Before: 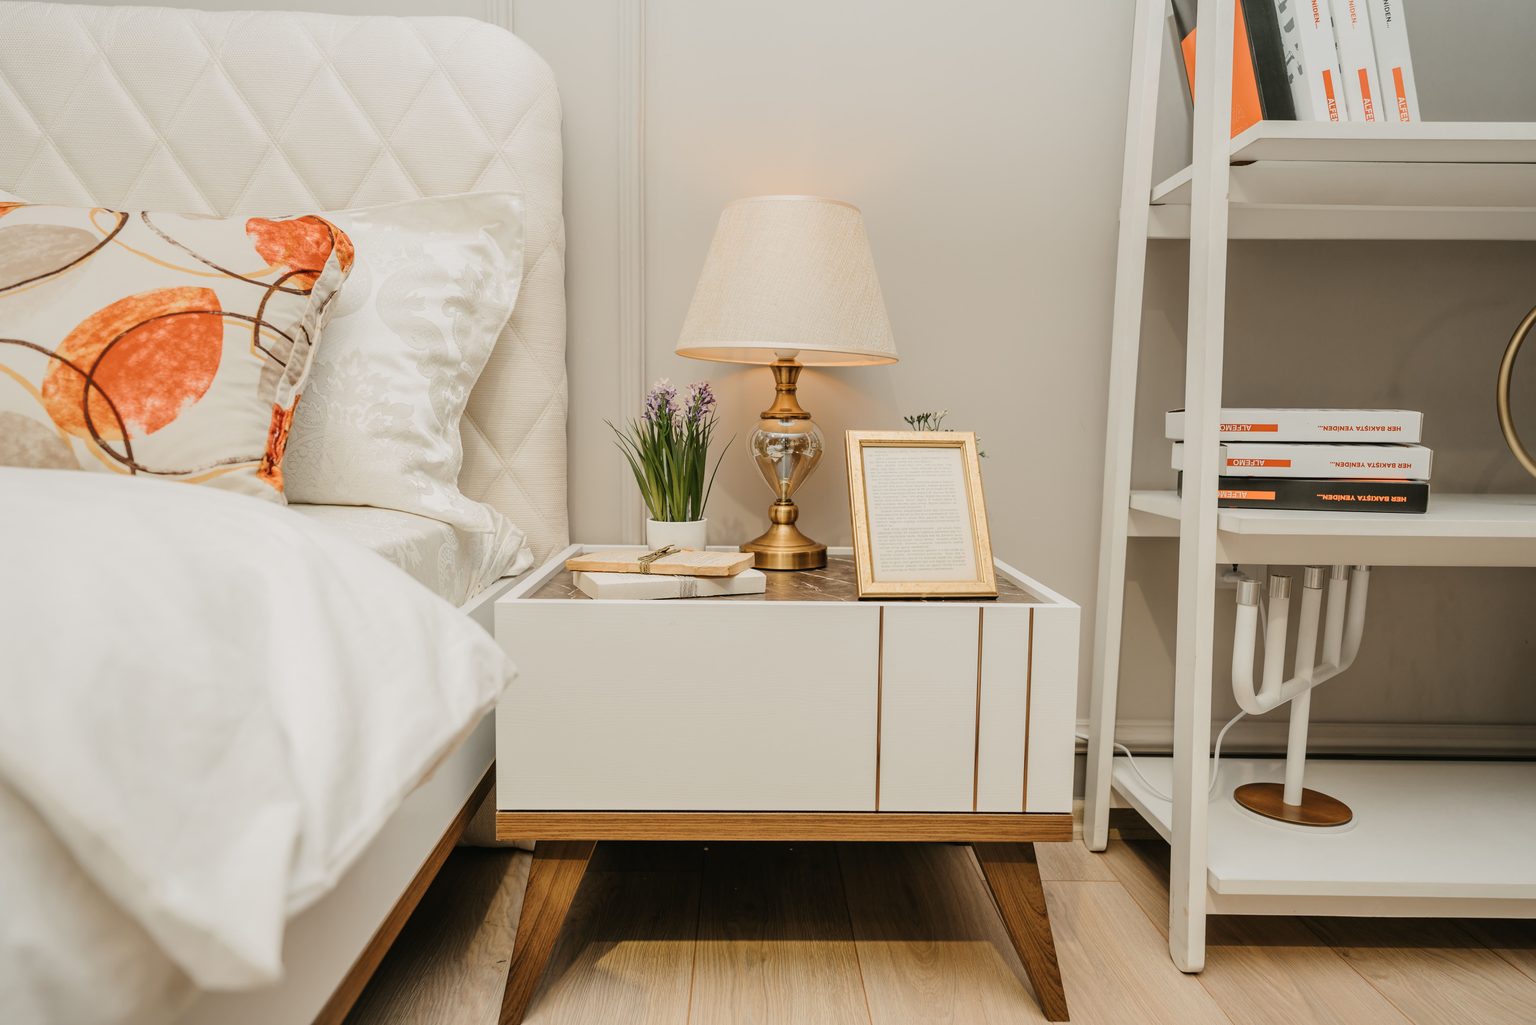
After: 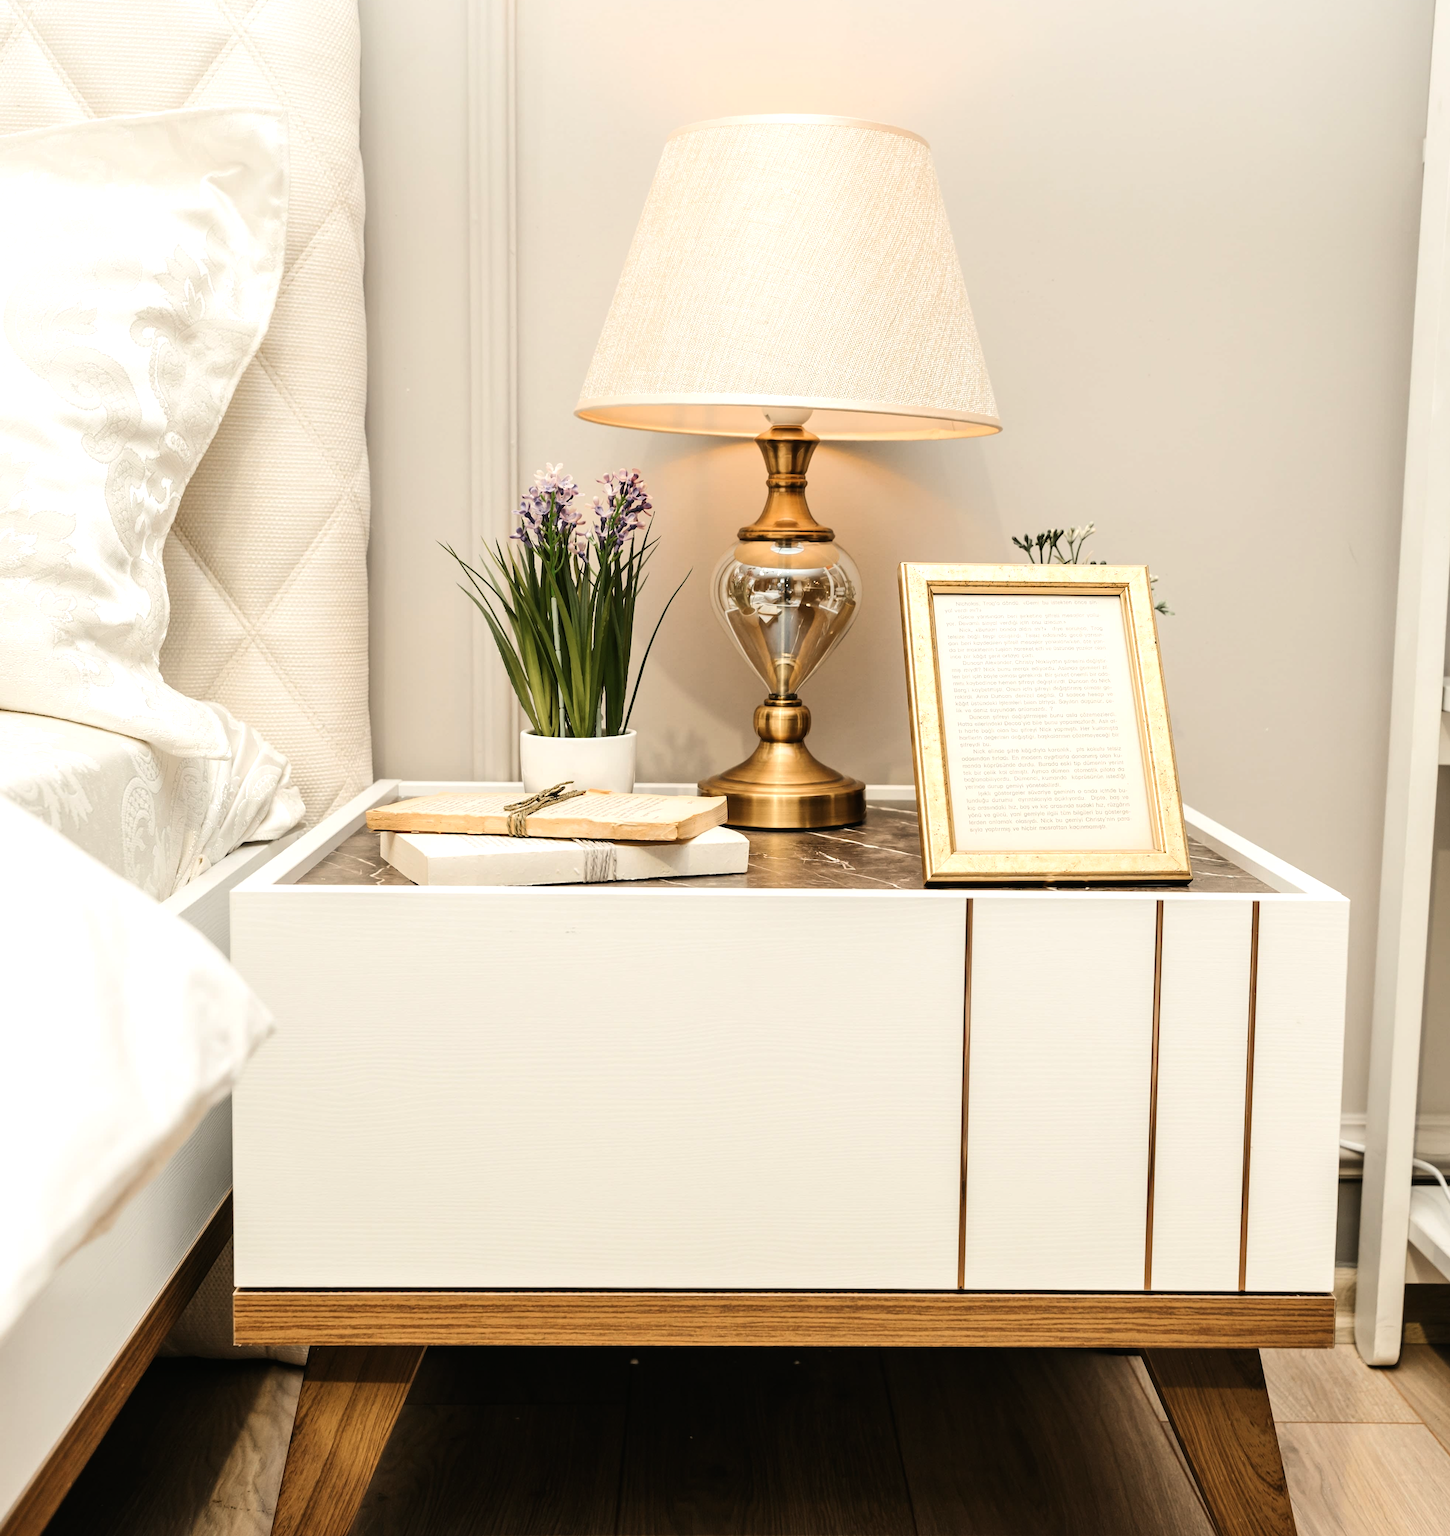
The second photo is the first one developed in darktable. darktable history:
tone equalizer: -8 EV -0.75 EV, -7 EV -0.7 EV, -6 EV -0.6 EV, -5 EV -0.4 EV, -3 EV 0.4 EV, -2 EV 0.6 EV, -1 EV 0.7 EV, +0 EV 0.75 EV, edges refinement/feathering 500, mask exposure compensation -1.57 EV, preserve details no
crop and rotate: angle 0.02°, left 24.353%, top 13.219%, right 26.156%, bottom 8.224%
